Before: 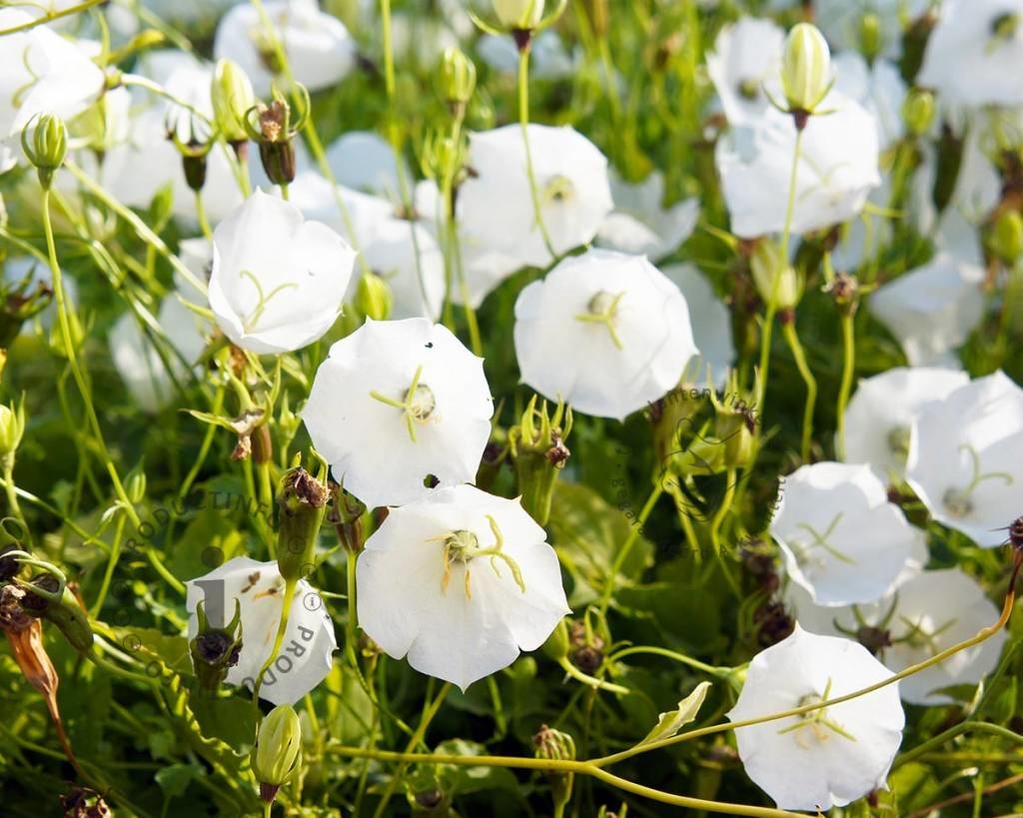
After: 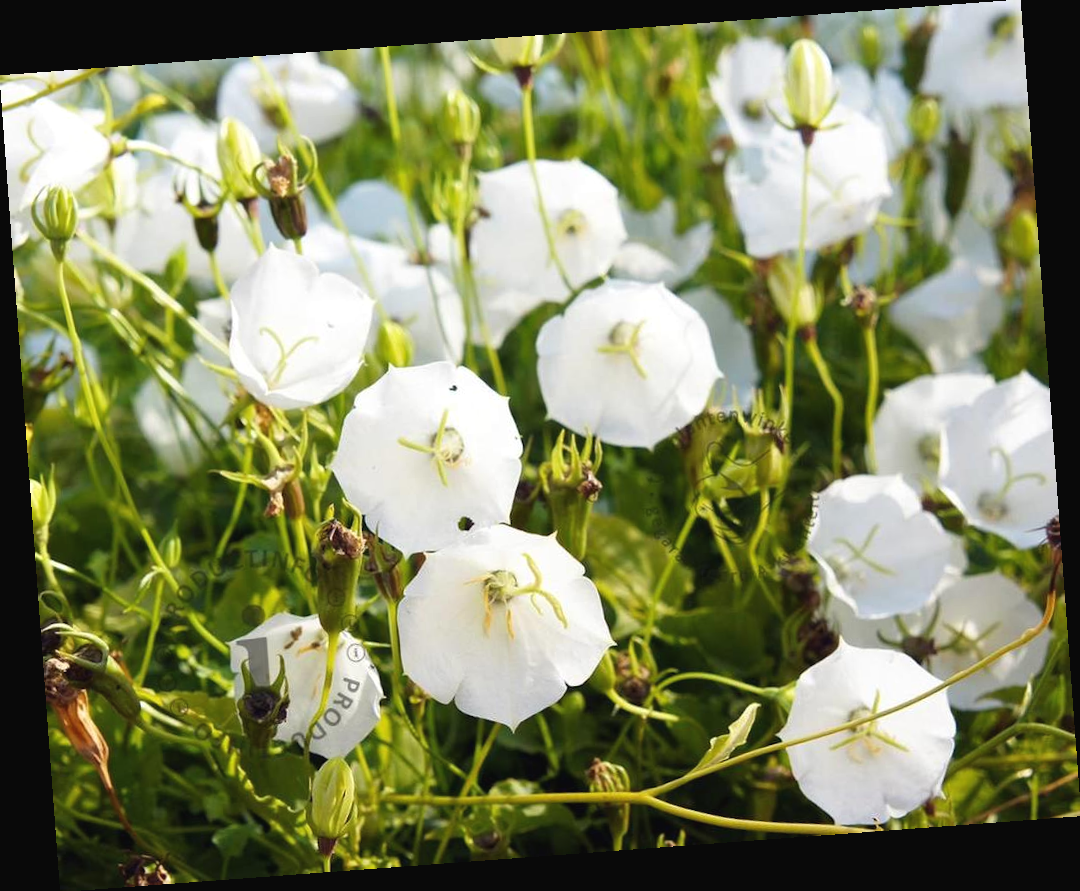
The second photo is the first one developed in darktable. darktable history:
exposure: black level correction -0.003, exposure 0.04 EV, compensate highlight preservation false
rotate and perspective: rotation -4.25°, automatic cropping off
